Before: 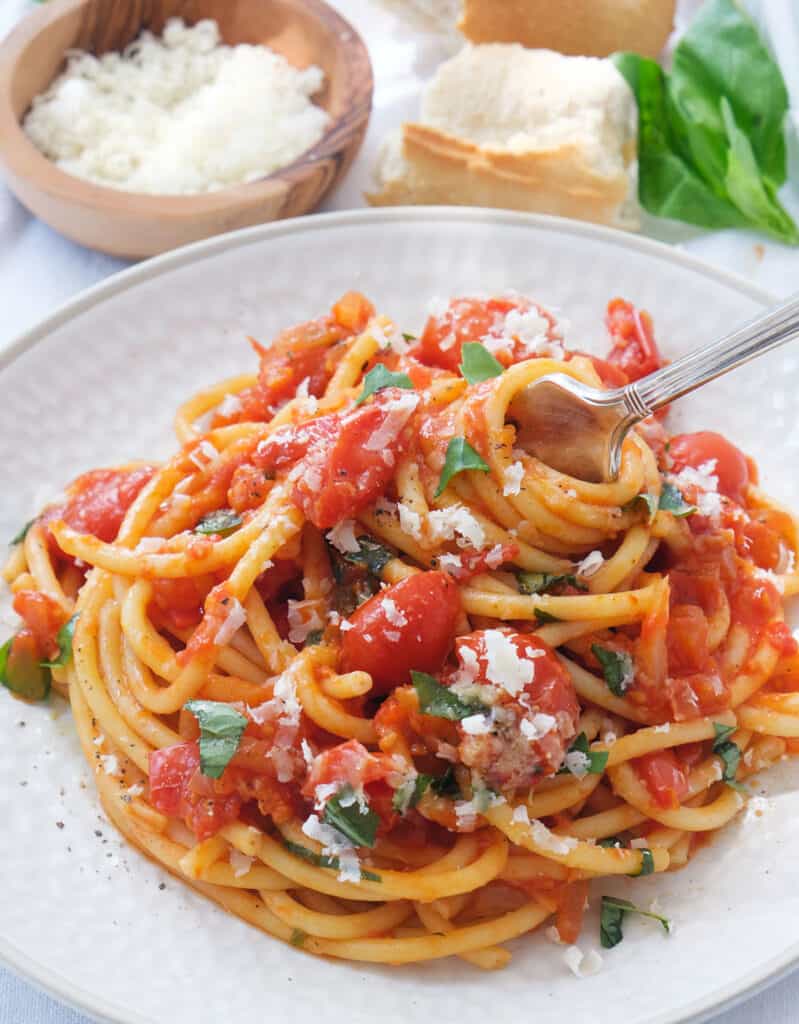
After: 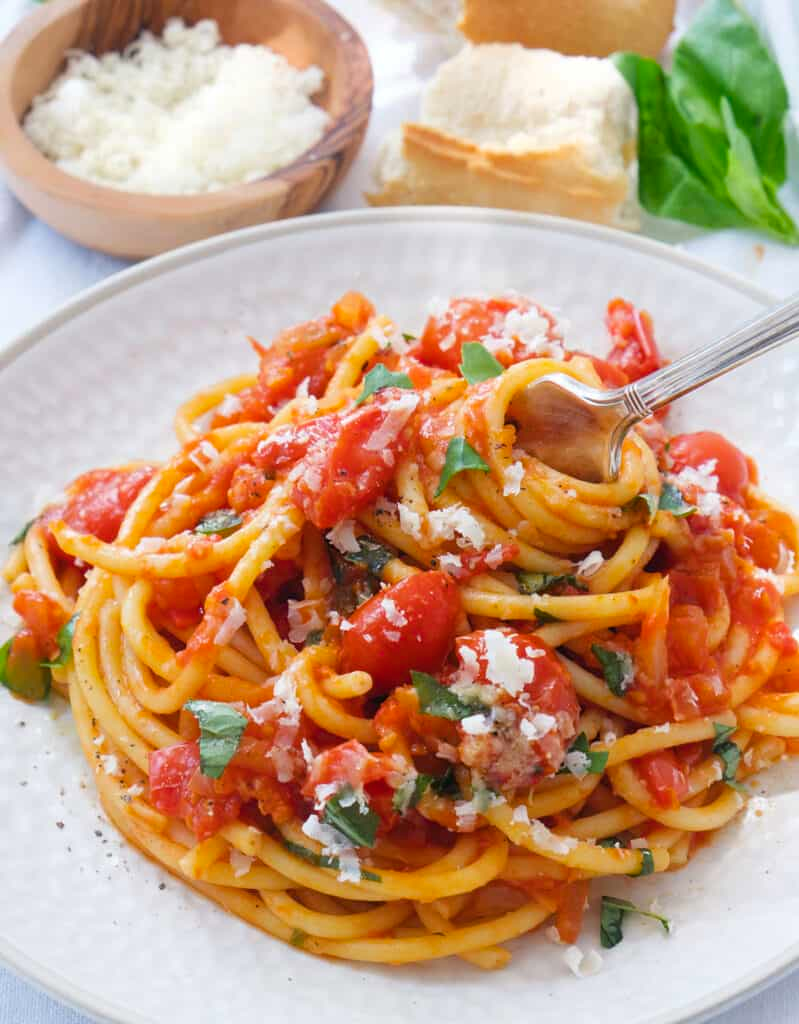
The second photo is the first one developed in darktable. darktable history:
color balance rgb: perceptual saturation grading › global saturation 14.955%
